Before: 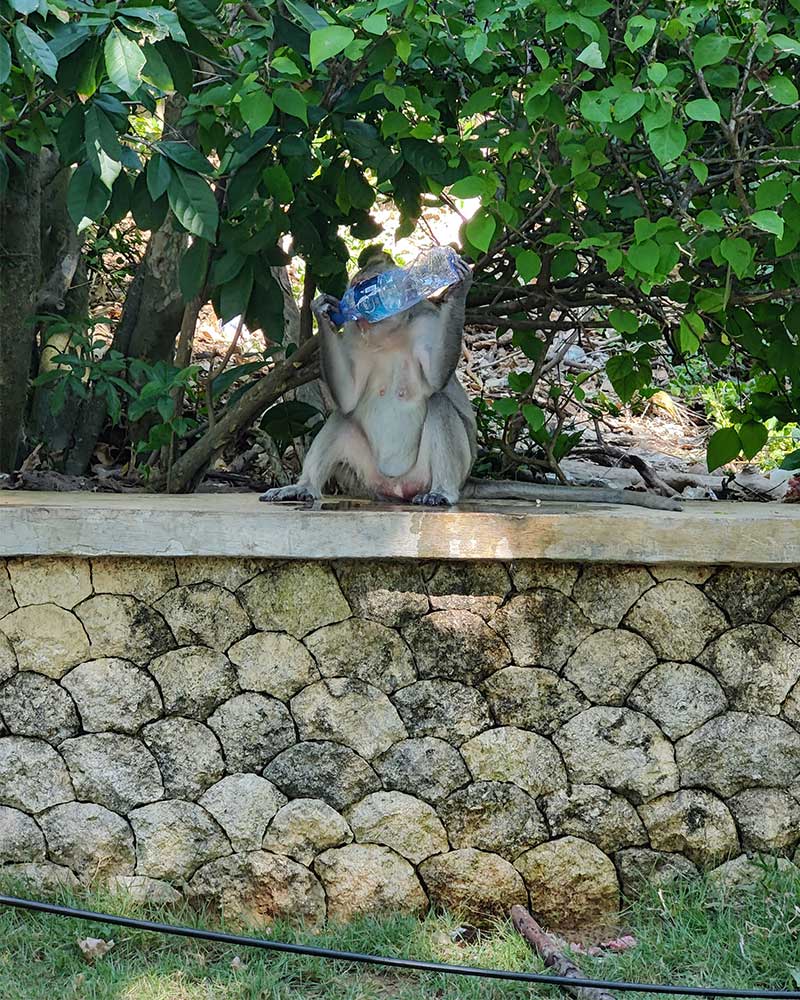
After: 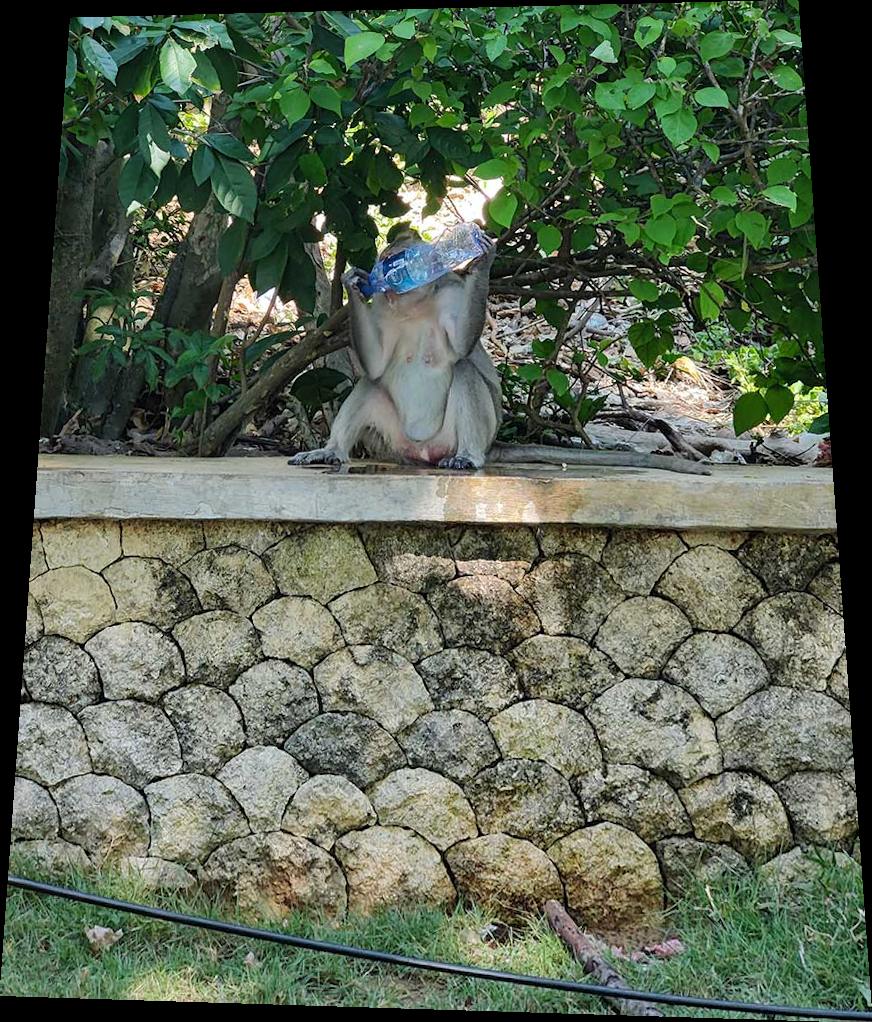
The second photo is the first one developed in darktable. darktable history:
rotate and perspective: rotation 0.128°, lens shift (vertical) -0.181, lens shift (horizontal) -0.044, shear 0.001, automatic cropping off
